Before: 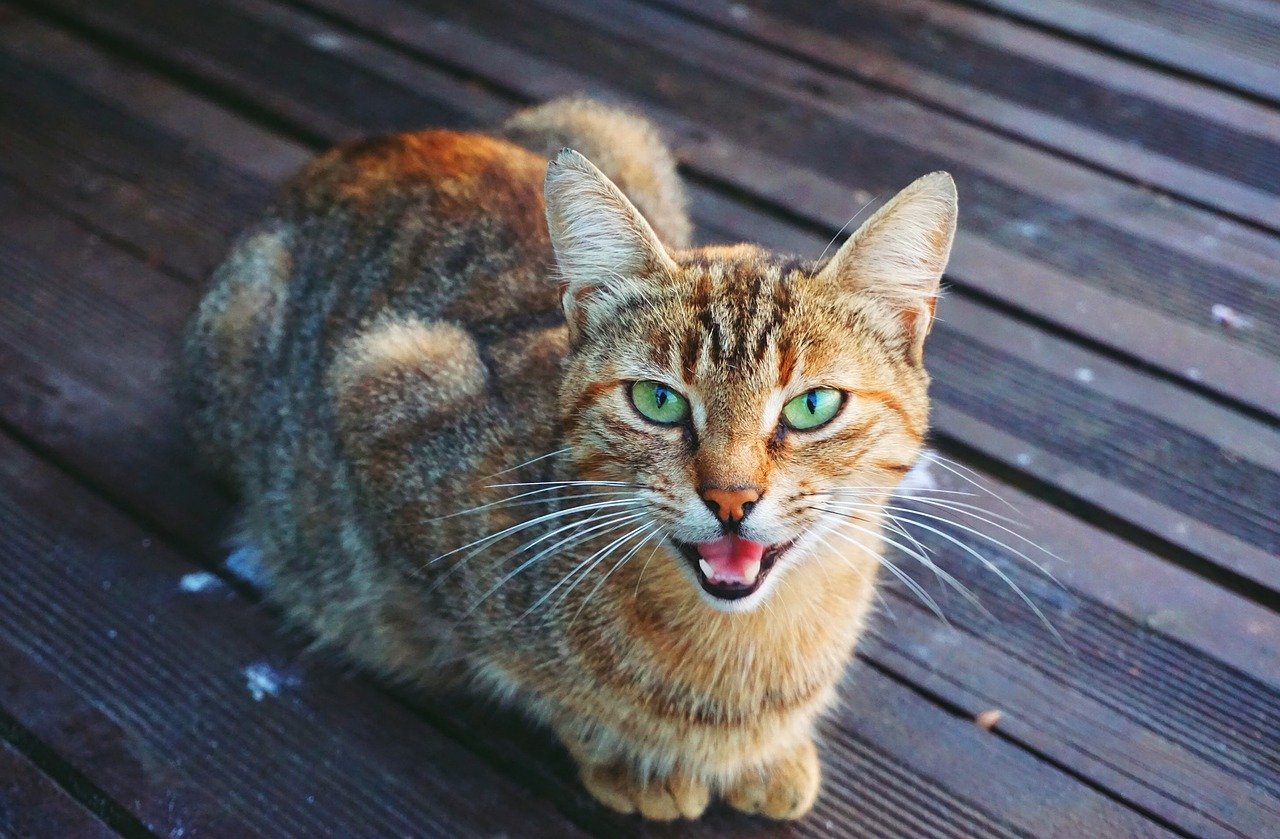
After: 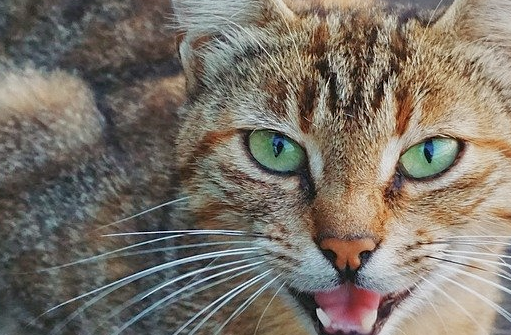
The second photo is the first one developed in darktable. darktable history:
sharpen: amount 0.2
color correction: saturation 0.8
shadows and highlights: highlights color adjustment 0%, low approximation 0.01, soften with gaussian
tone equalizer: -8 EV 0.25 EV, -7 EV 0.417 EV, -6 EV 0.417 EV, -5 EV 0.25 EV, -3 EV -0.25 EV, -2 EV -0.417 EV, -1 EV -0.417 EV, +0 EV -0.25 EV, edges refinement/feathering 500, mask exposure compensation -1.57 EV, preserve details guided filter
crop: left 30%, top 30%, right 30%, bottom 30%
exposure: exposure 0.02 EV, compensate highlight preservation false
